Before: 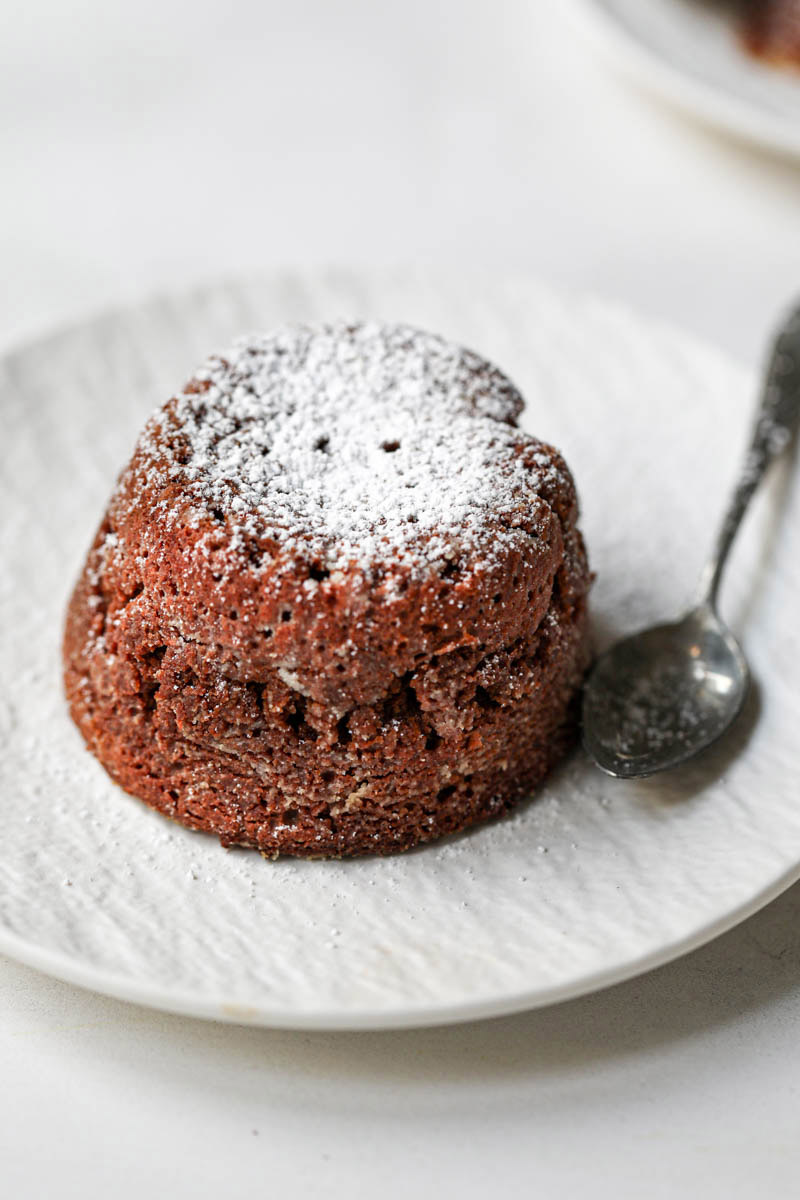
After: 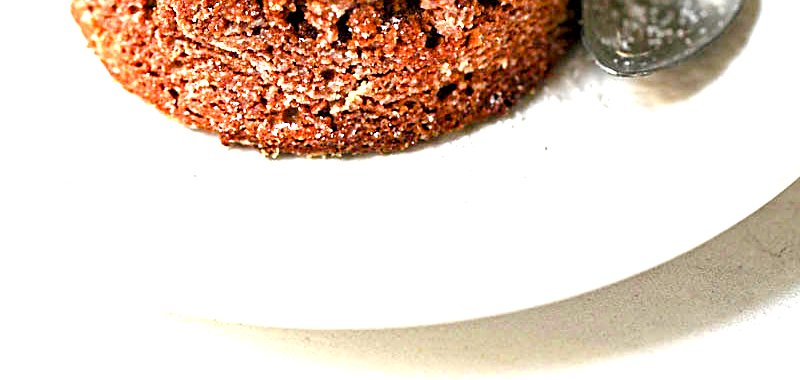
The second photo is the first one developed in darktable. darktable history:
exposure: black level correction 0.002, exposure 1.99 EV, compensate highlight preservation false
sharpen: on, module defaults
color balance rgb: perceptual saturation grading › global saturation 23.74%, perceptual saturation grading › highlights -23.654%, perceptual saturation grading › mid-tones 24.635%, perceptual saturation grading › shadows 40.531%, perceptual brilliance grading › highlights 7.764%, perceptual brilliance grading › mid-tones 3.672%, perceptual brilliance grading › shadows 1.856%, contrast -9.801%
crop and rotate: top 58.54%, bottom 9.765%
